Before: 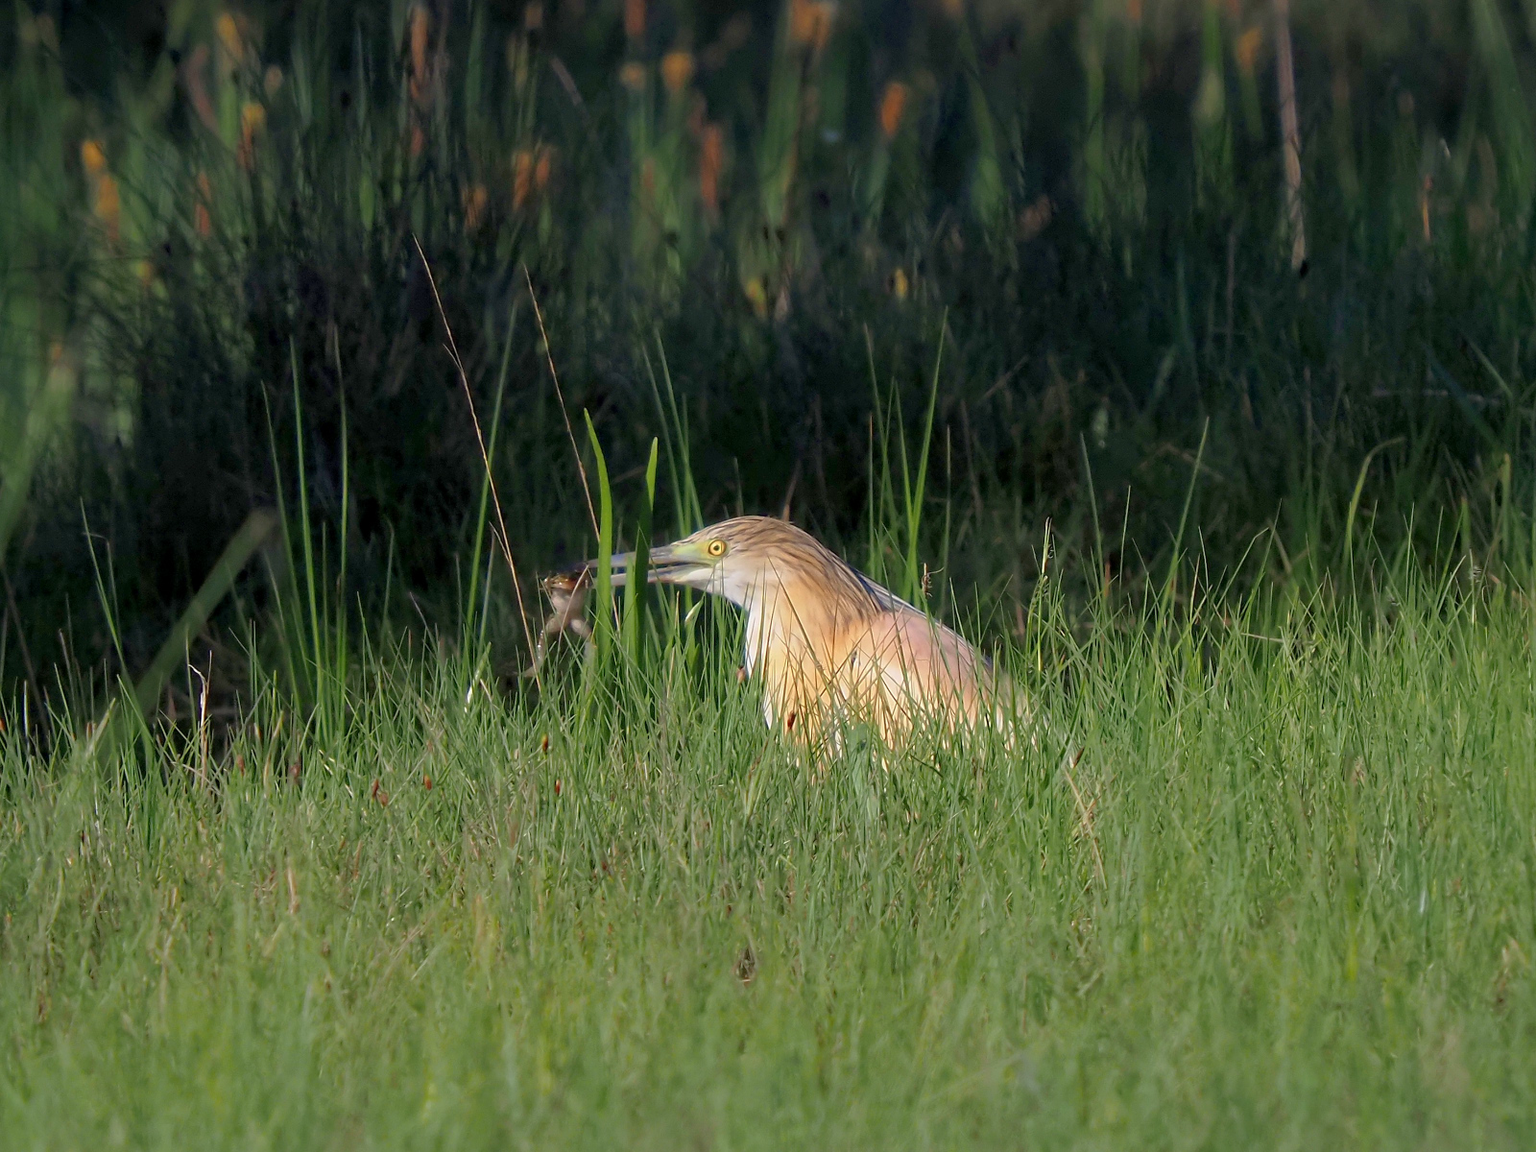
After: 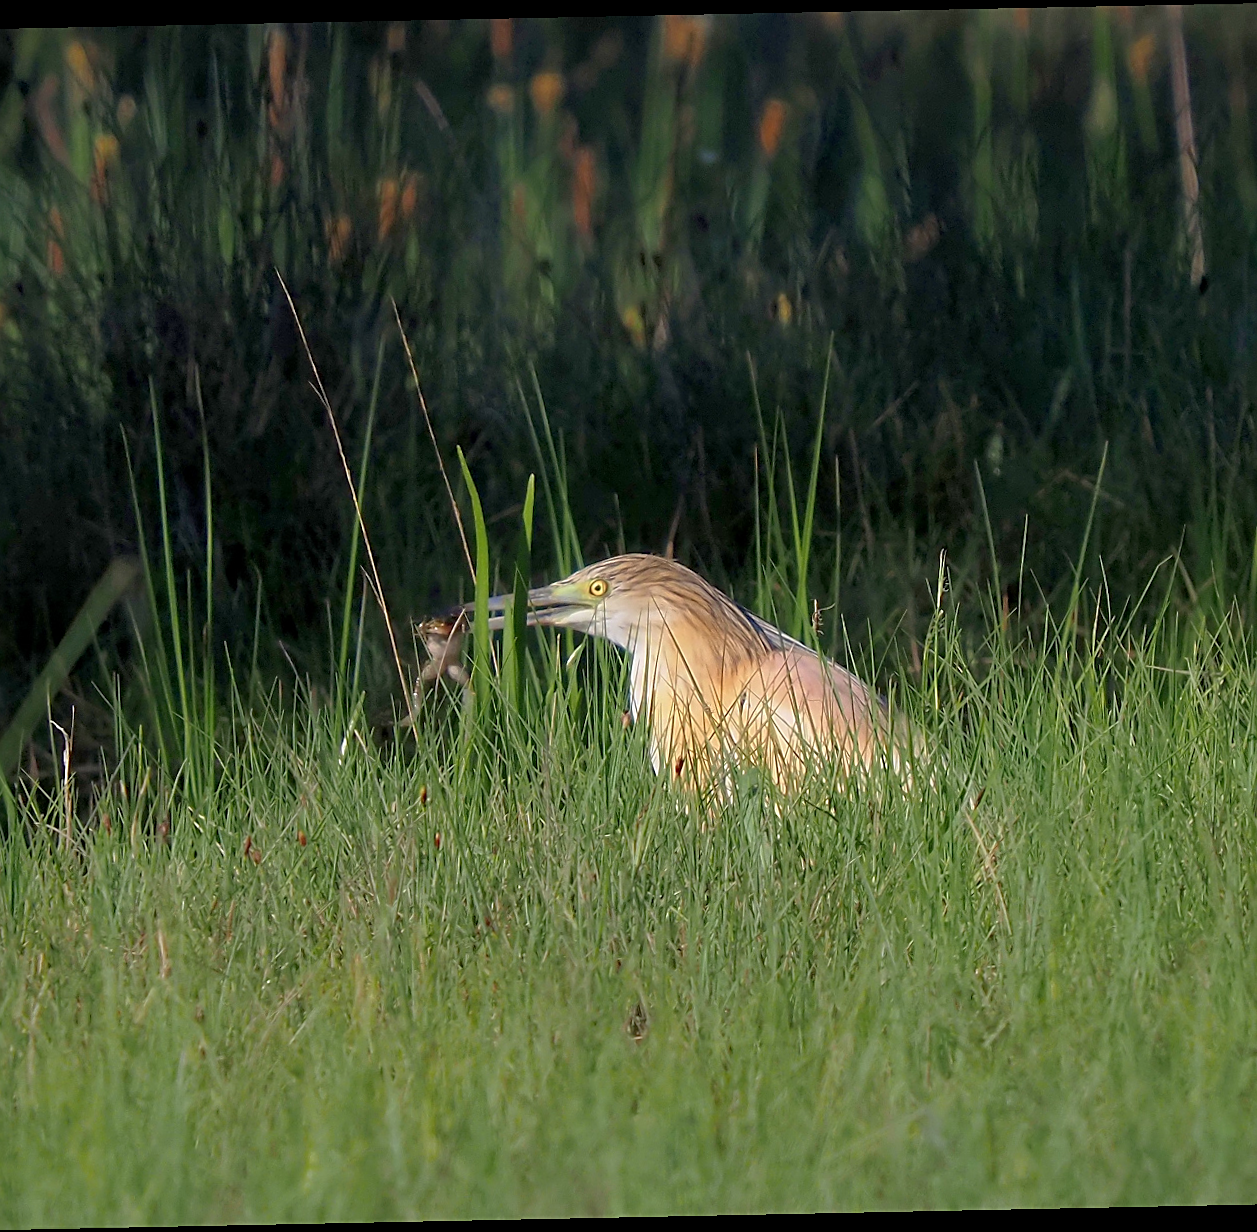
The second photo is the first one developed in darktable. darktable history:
crop: left 9.88%, right 12.664%
sharpen: on, module defaults
rotate and perspective: rotation -1.17°, automatic cropping off
